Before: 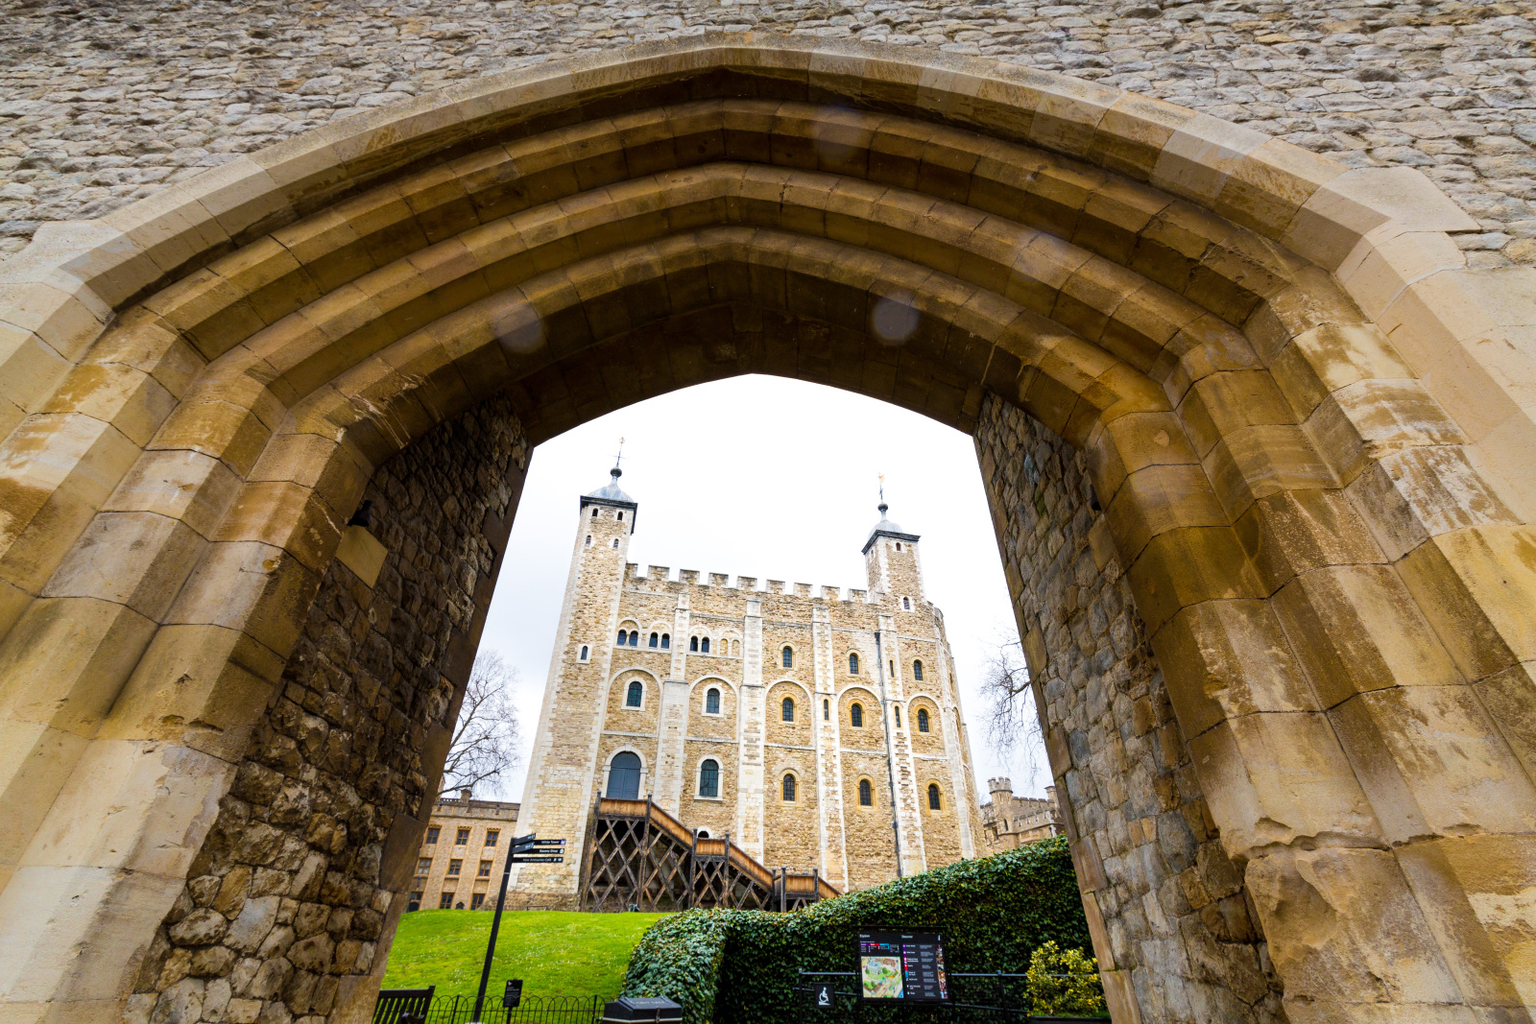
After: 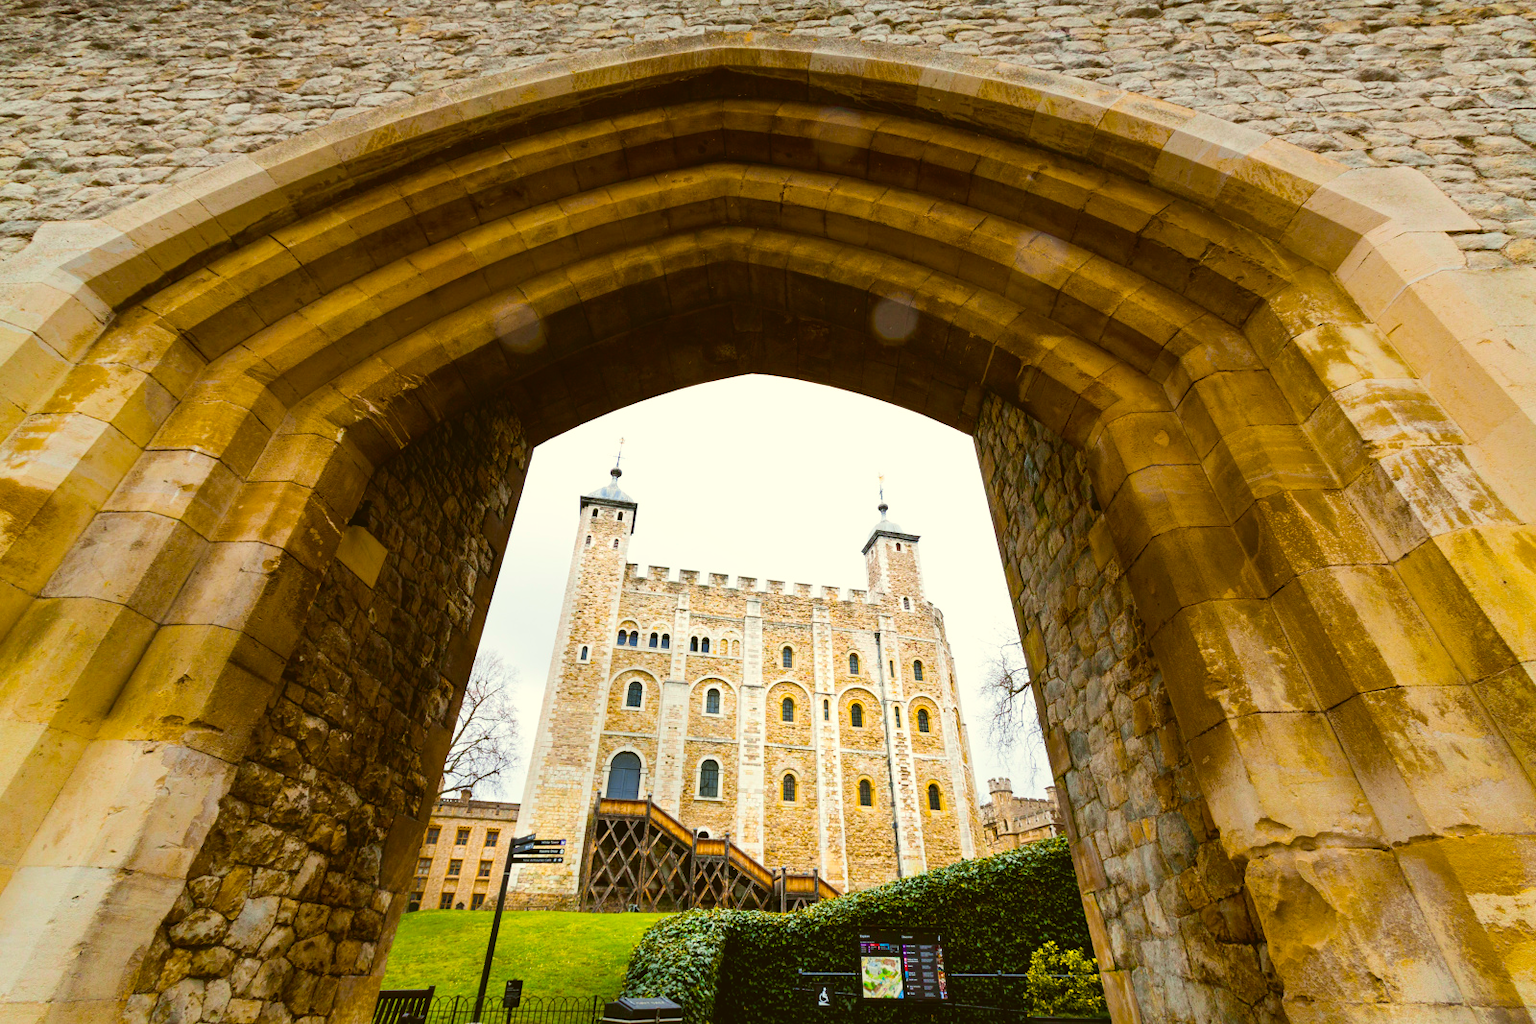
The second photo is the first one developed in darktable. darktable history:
color correction: highlights a* -1.43, highlights b* 10.12, shadows a* 0.395, shadows b* 19.35
color balance rgb: linear chroma grading › global chroma 15%, perceptual saturation grading › global saturation 30%
tone curve: curves: ch0 [(0, 0.046) (0.04, 0.074) (0.831, 0.861) (1, 1)]; ch1 [(0, 0) (0.146, 0.159) (0.338, 0.365) (0.417, 0.455) (0.489, 0.486) (0.504, 0.502) (0.529, 0.537) (0.563, 0.567) (1, 1)]; ch2 [(0, 0) (0.307, 0.298) (0.388, 0.375) (0.443, 0.456) (0.485, 0.492) (0.544, 0.525) (1, 1)], color space Lab, independent channels, preserve colors none
